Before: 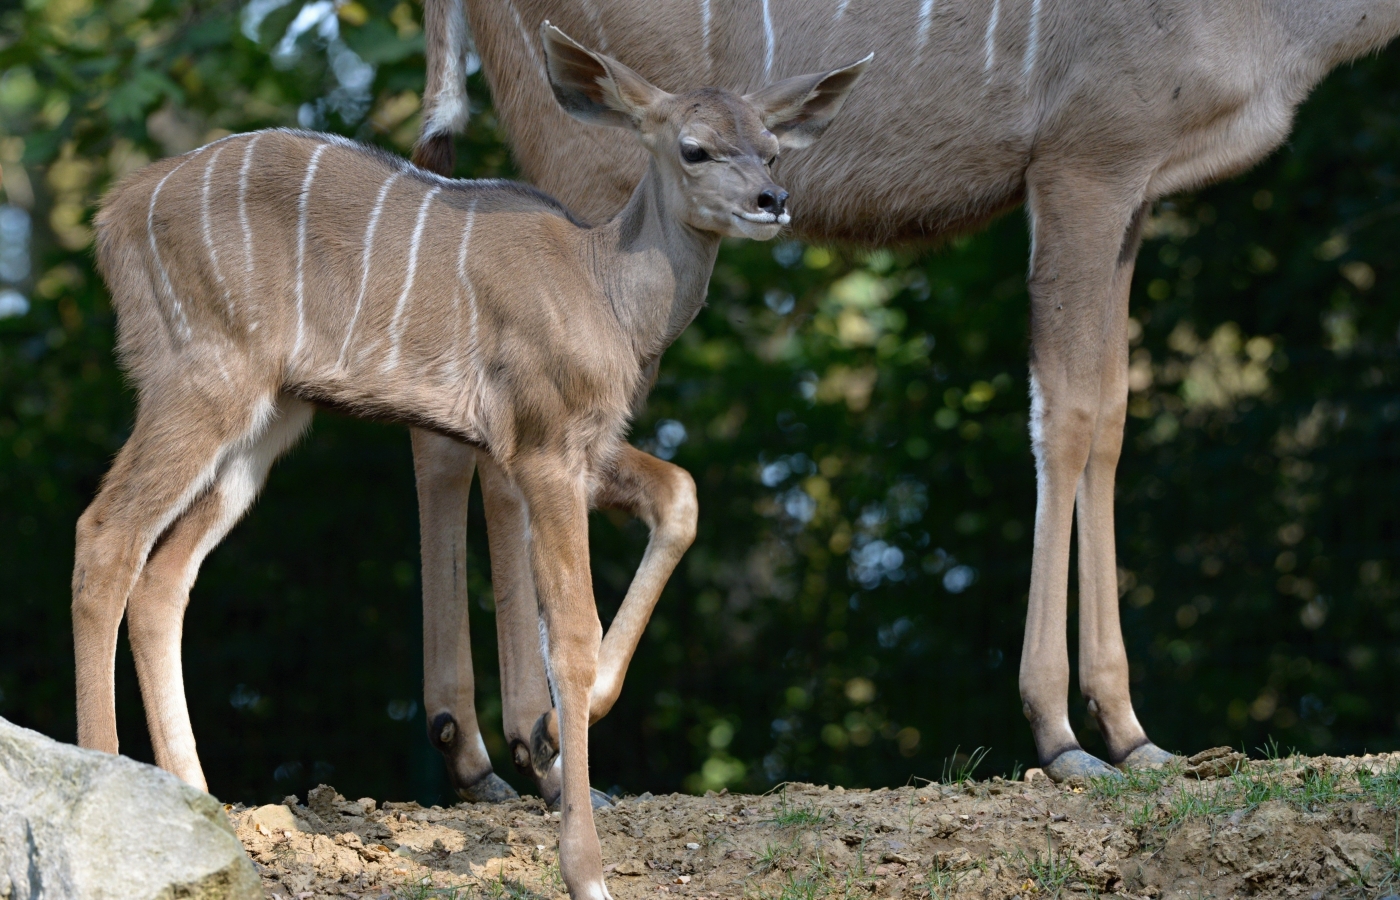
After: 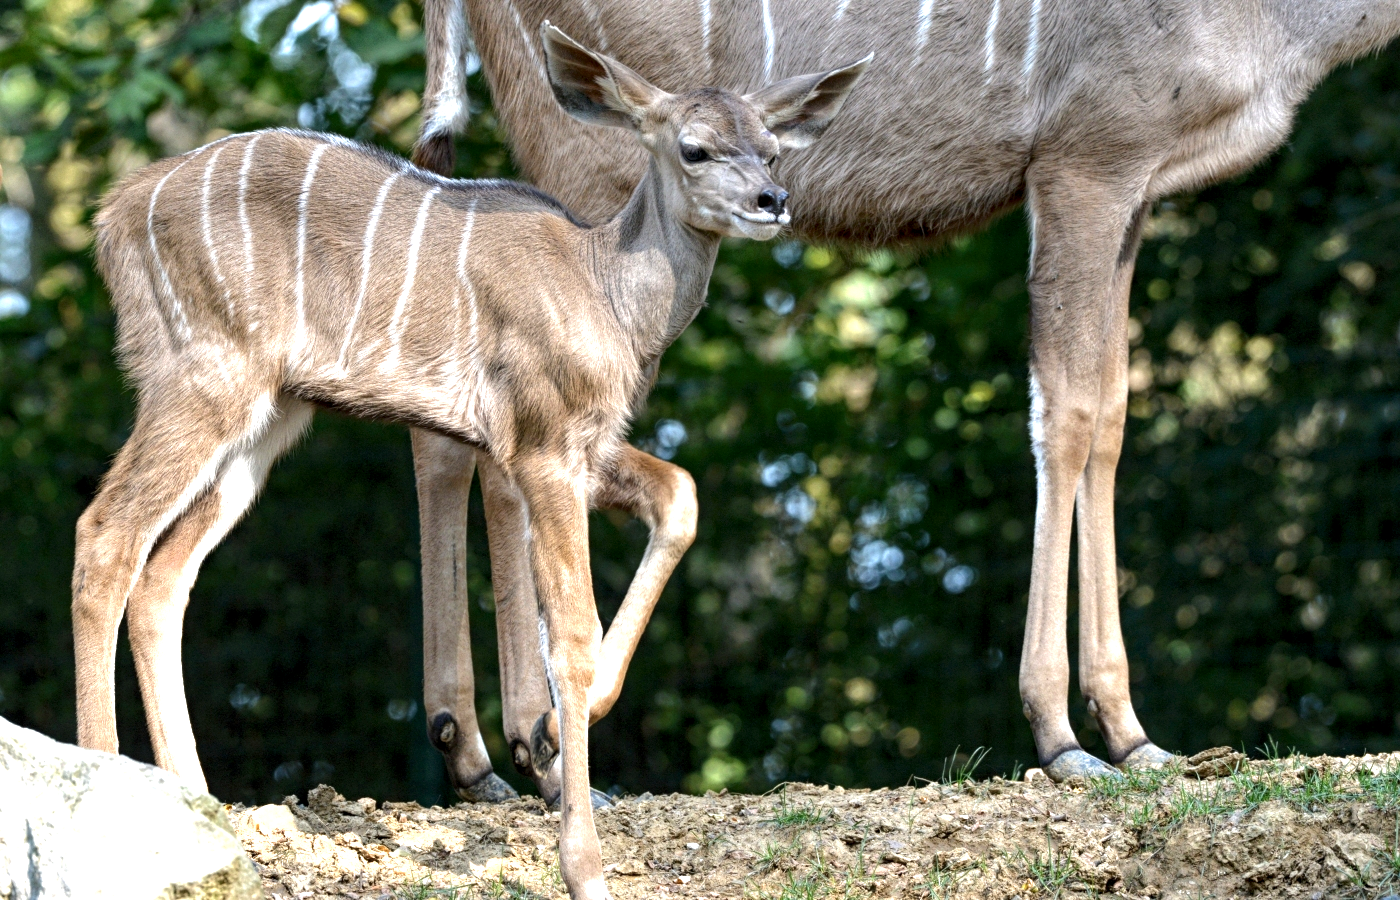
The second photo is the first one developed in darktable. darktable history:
local contrast: highlights 105%, shadows 98%, detail 199%, midtone range 0.2
exposure: exposure 0.947 EV, compensate exposure bias true, compensate highlight preservation false
